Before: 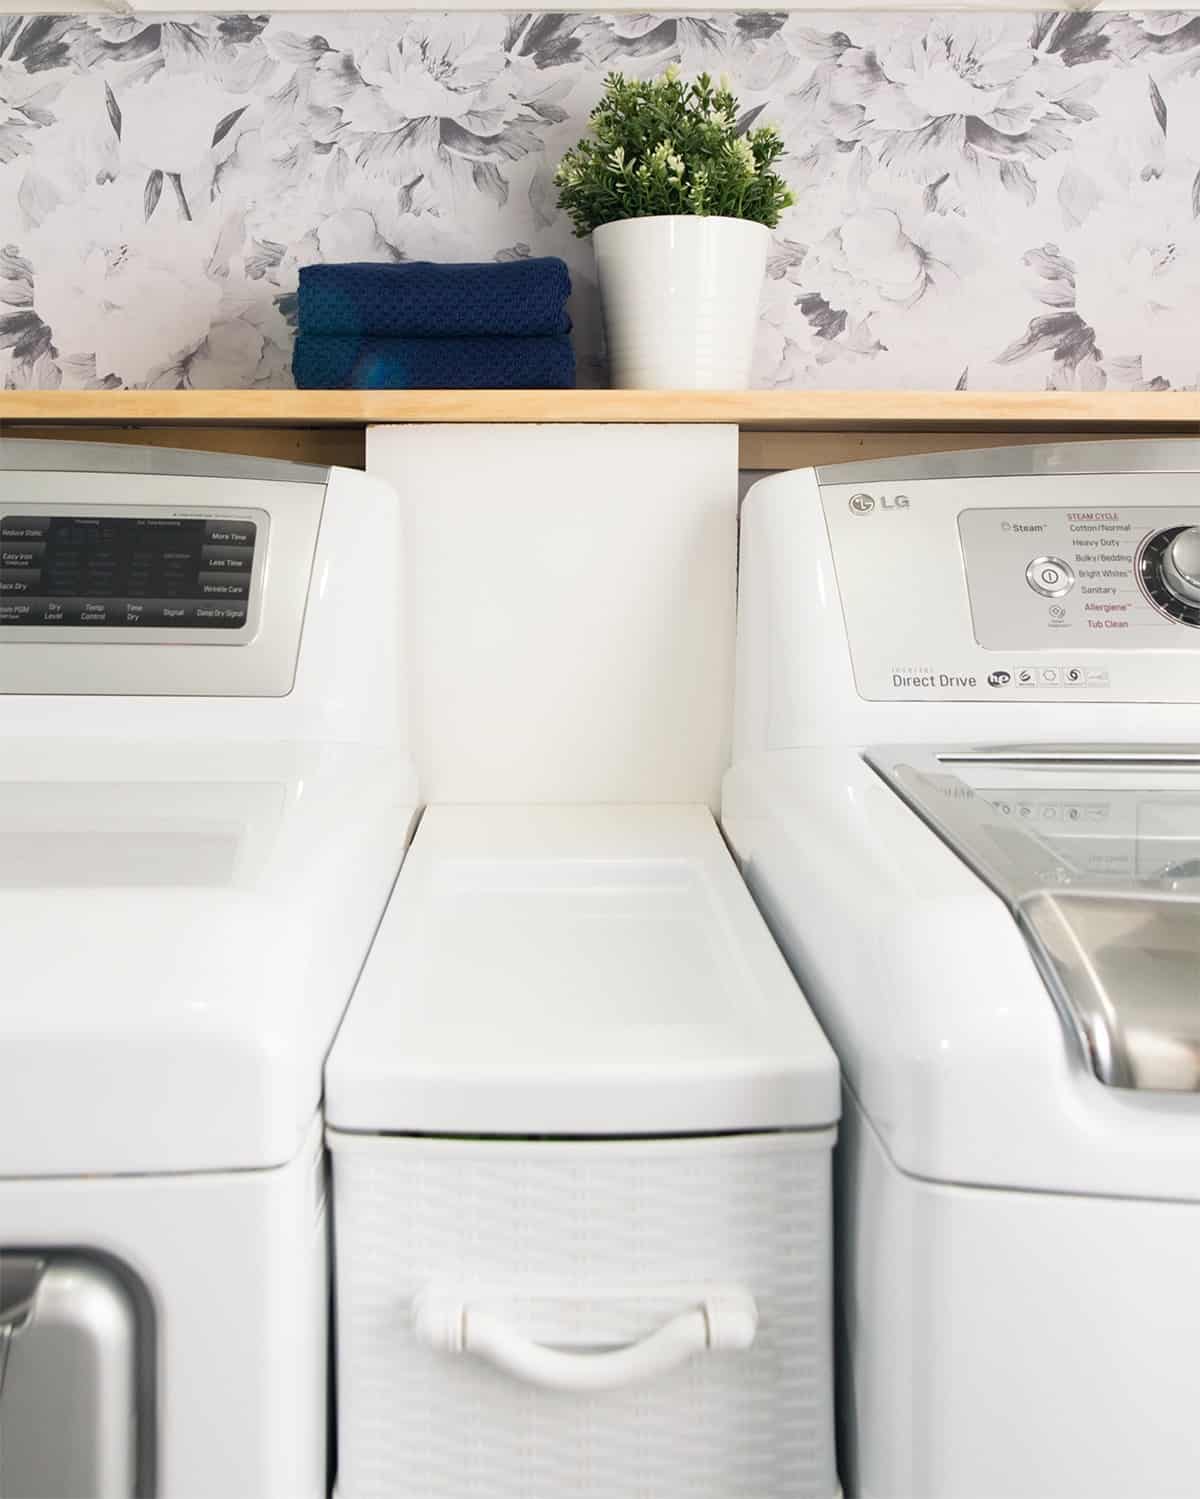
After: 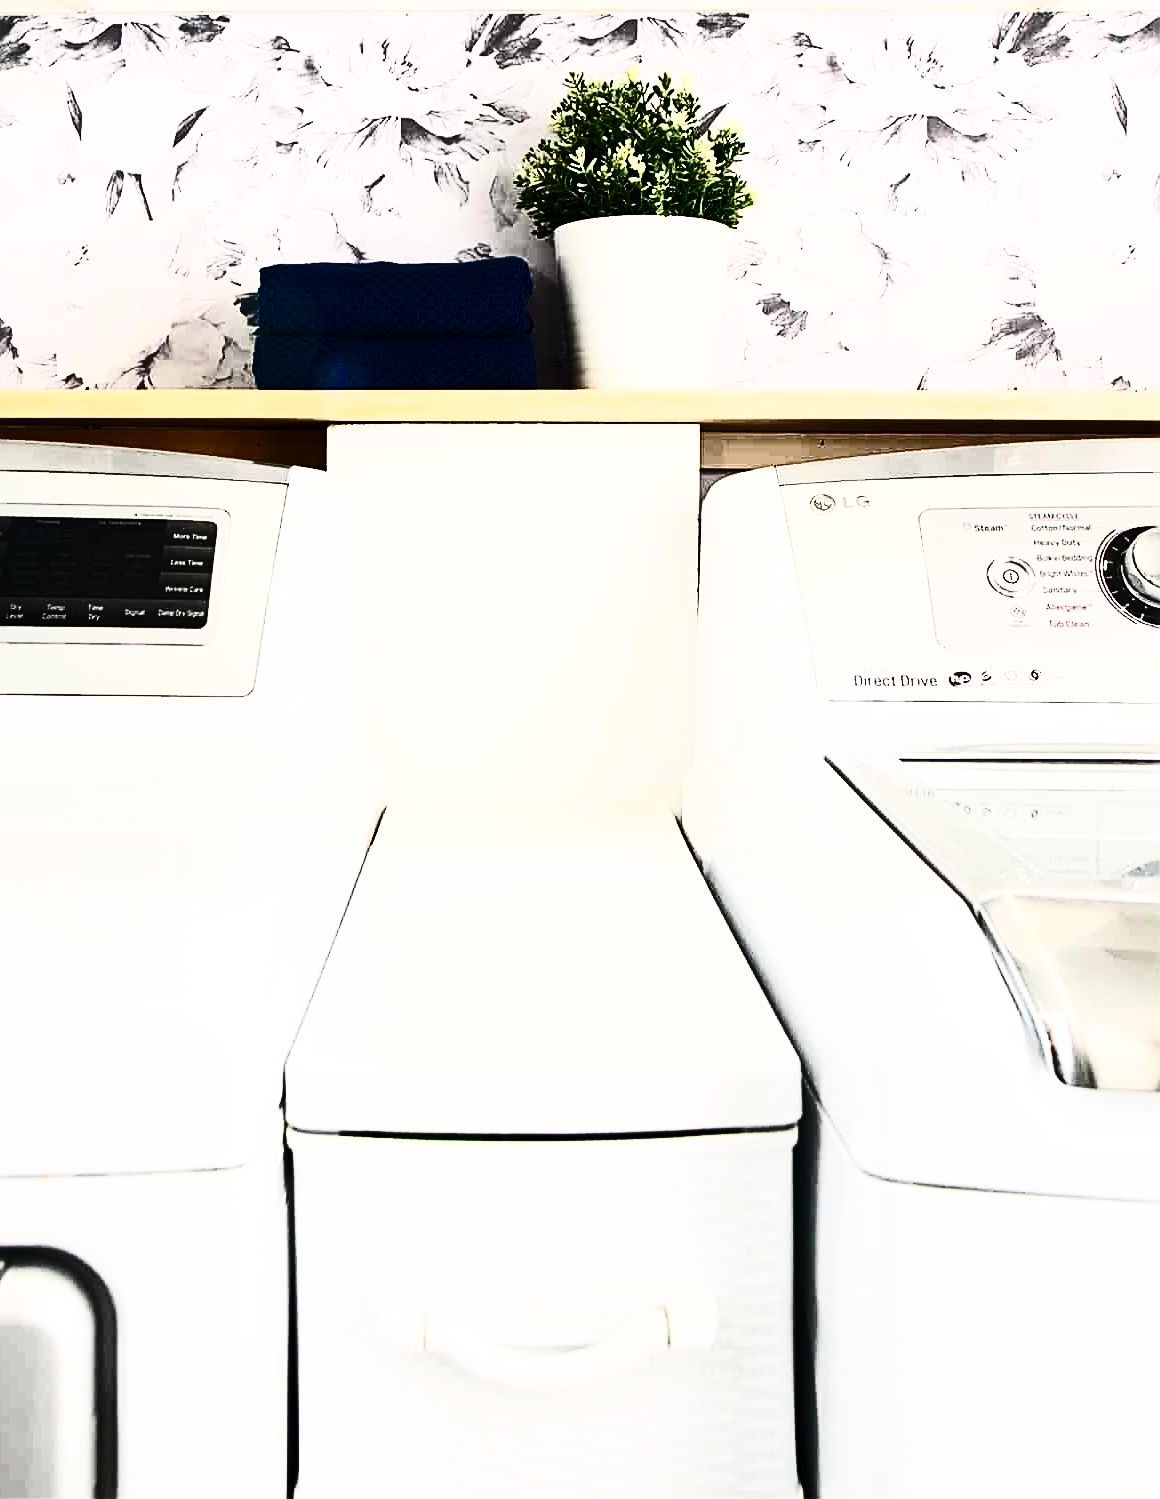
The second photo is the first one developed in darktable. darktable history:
contrast brightness saturation: contrast 0.949, brightness 0.202
local contrast: mode bilateral grid, contrast 11, coarseness 26, detail 111%, midtone range 0.2
exposure: exposure -0.003 EV, compensate highlight preservation false
color correction: highlights b* 0.038
crop and rotate: left 3.267%
base curve: curves: ch0 [(0, 0) (0.073, 0.04) (0.157, 0.139) (0.492, 0.492) (0.758, 0.758) (1, 1)], preserve colors none
sharpen: radius 2.533, amount 0.631
